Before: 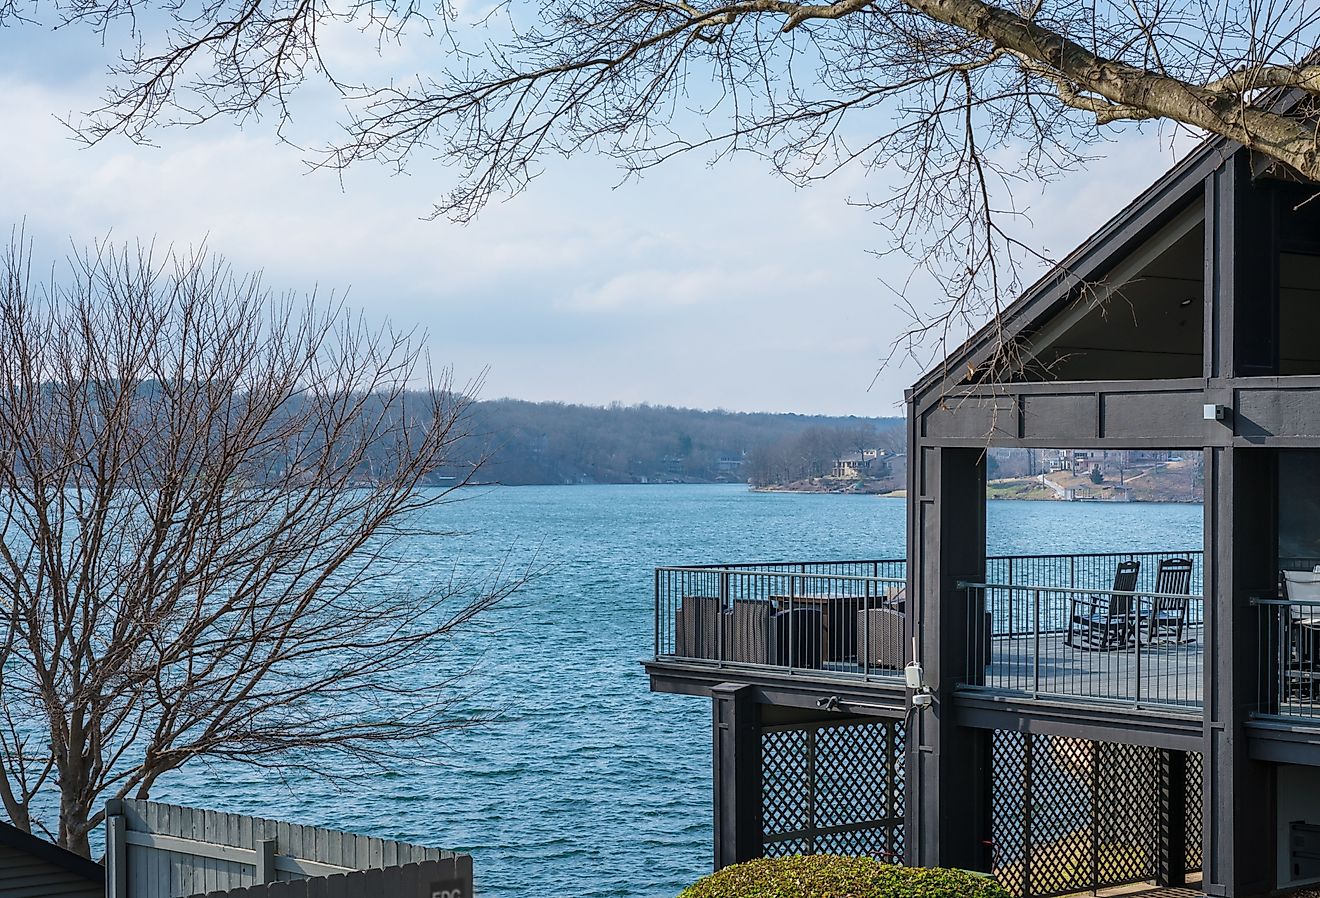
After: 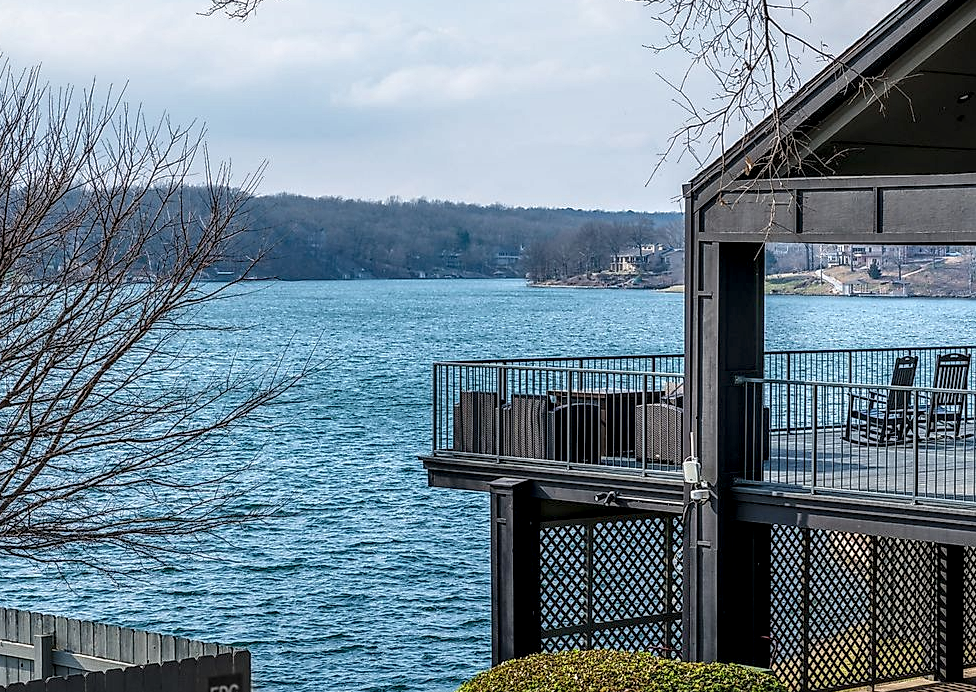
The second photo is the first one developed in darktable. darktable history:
sharpen: amount 0.2
crop: left 16.871%, top 22.857%, right 9.116%
local contrast: highlights 60%, shadows 60%, detail 160%
